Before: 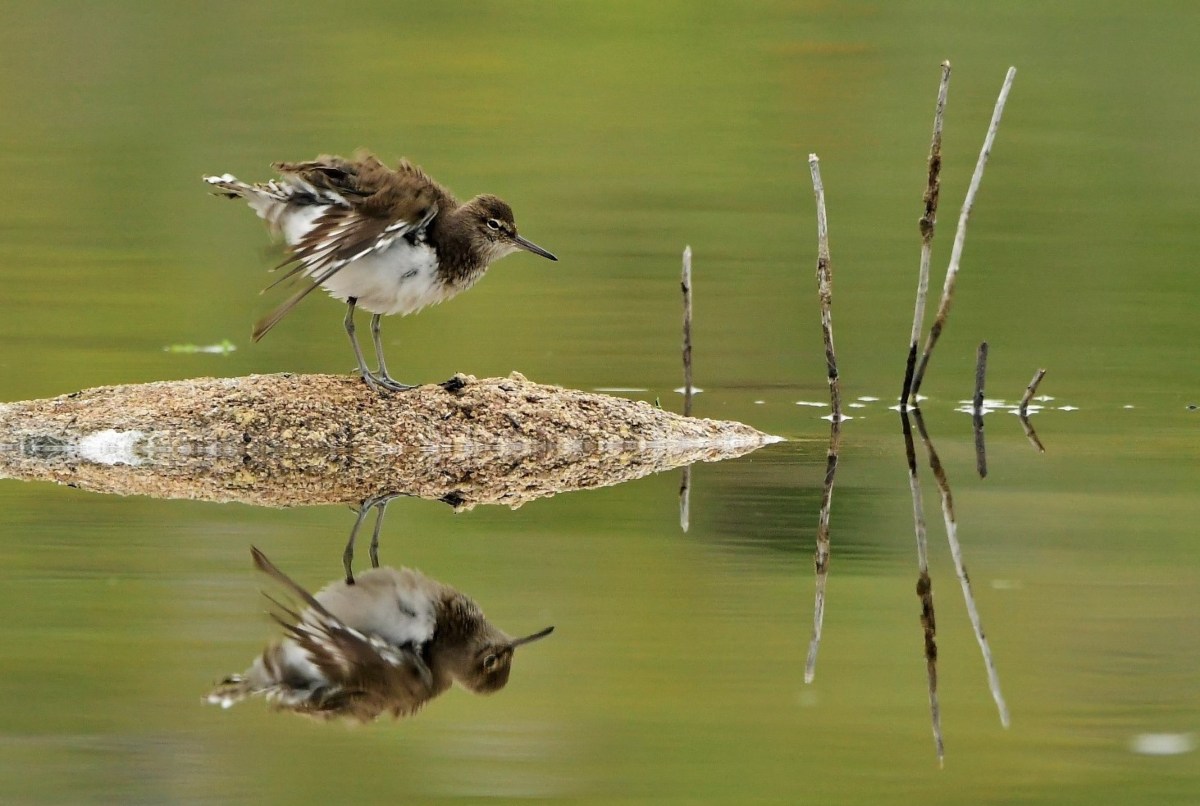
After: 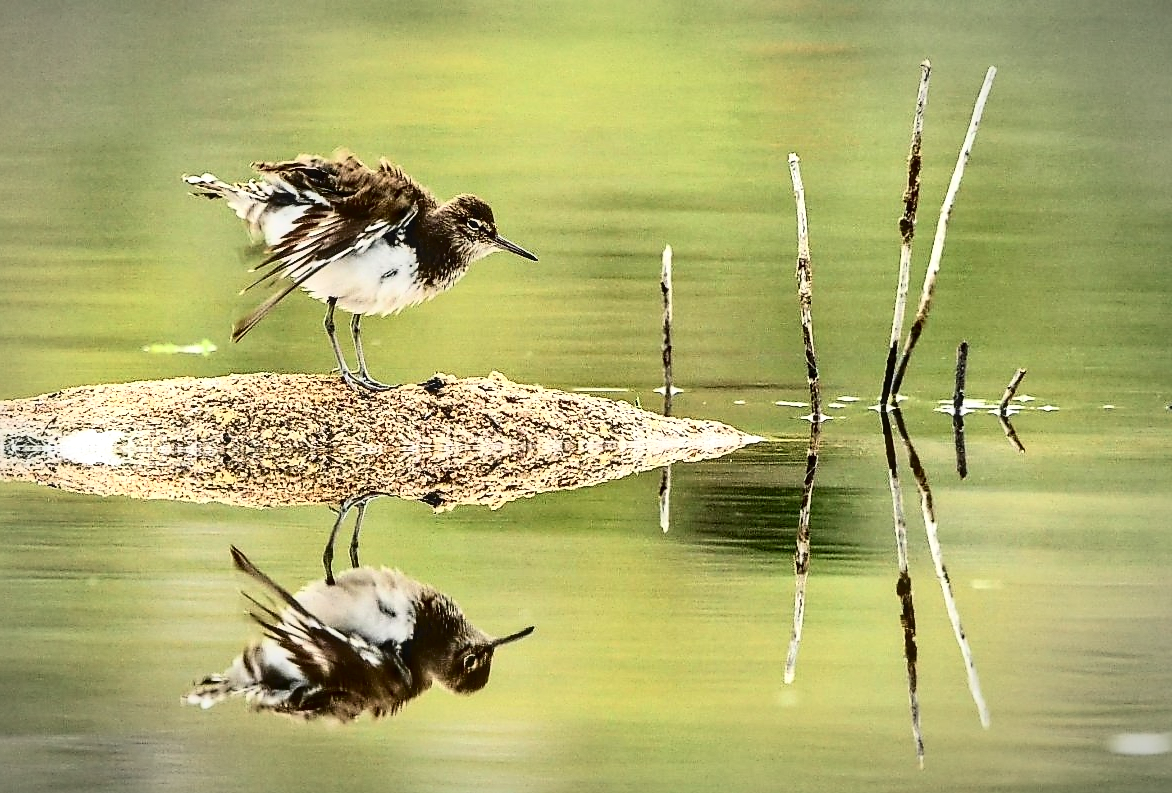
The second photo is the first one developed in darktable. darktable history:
exposure: exposure 0.247 EV, compensate highlight preservation false
vignetting: fall-off radius 59.83%, automatic ratio true, unbound false
crop and rotate: left 1.669%, right 0.664%, bottom 1.498%
contrast brightness saturation: contrast 0.031, brightness 0.058, saturation 0.131
local contrast: on, module defaults
tone curve: curves: ch0 [(0, 0) (0.003, 0.01) (0.011, 0.01) (0.025, 0.011) (0.044, 0.014) (0.069, 0.018) (0.1, 0.022) (0.136, 0.026) (0.177, 0.035) (0.224, 0.051) (0.277, 0.085) (0.335, 0.158) (0.399, 0.299) (0.468, 0.457) (0.543, 0.634) (0.623, 0.801) (0.709, 0.904) (0.801, 0.963) (0.898, 0.986) (1, 1)], color space Lab, independent channels, preserve colors none
sharpen: radius 1.406, amount 1.245, threshold 0.674
